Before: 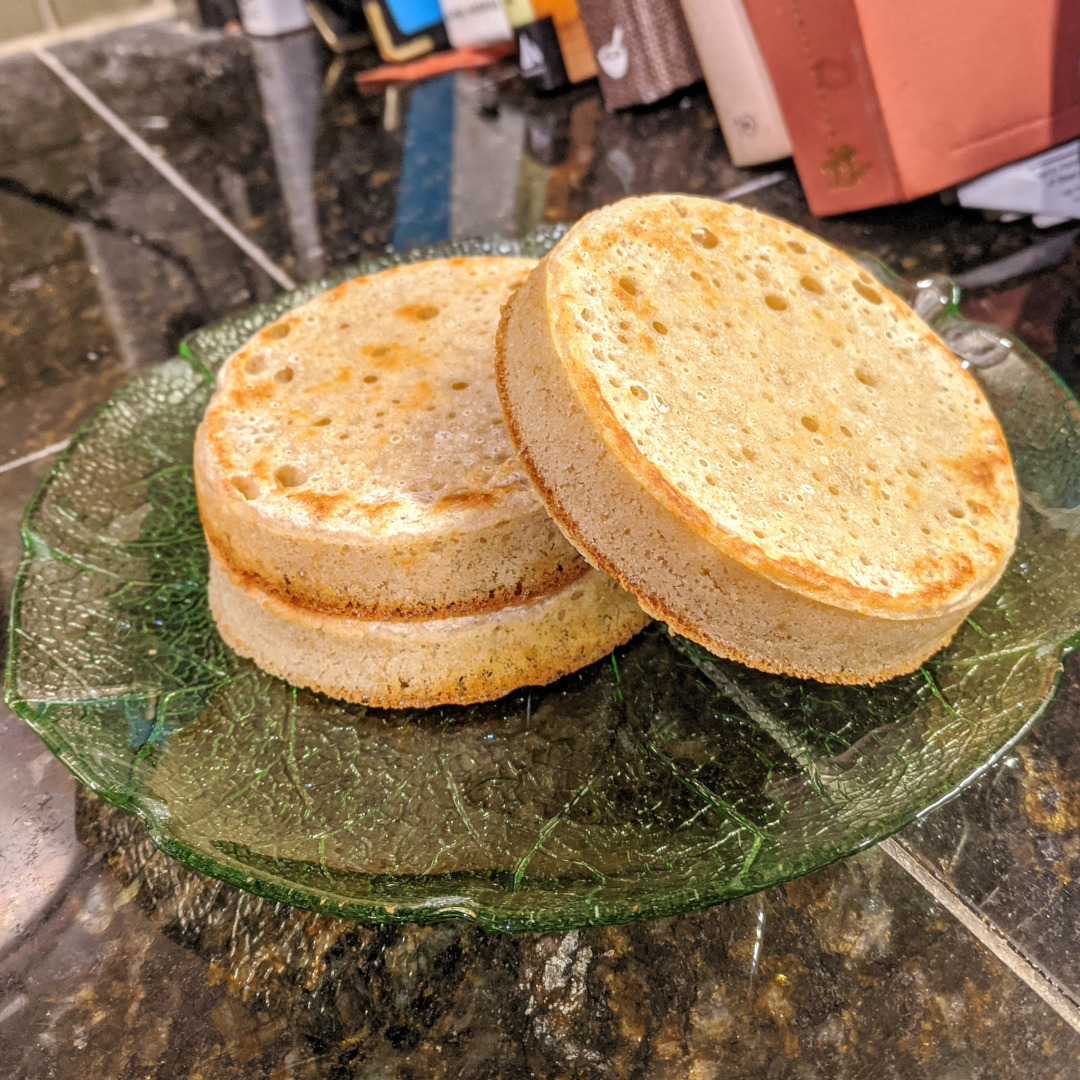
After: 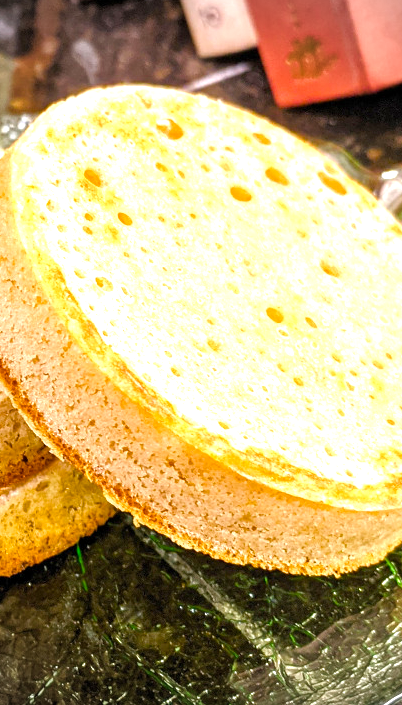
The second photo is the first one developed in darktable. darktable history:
crop and rotate: left 49.553%, top 10.122%, right 13.216%, bottom 24.582%
vignetting: brightness -0.45, saturation -0.69, unbound false
color balance rgb: highlights gain › luminance 14.477%, perceptual saturation grading › global saturation 0.221%, perceptual saturation grading › highlights -17.589%, perceptual saturation grading › mid-tones 32.611%, perceptual saturation grading › shadows 50.538%, perceptual brilliance grading › global brilliance 25.628%, global vibrance 20%
